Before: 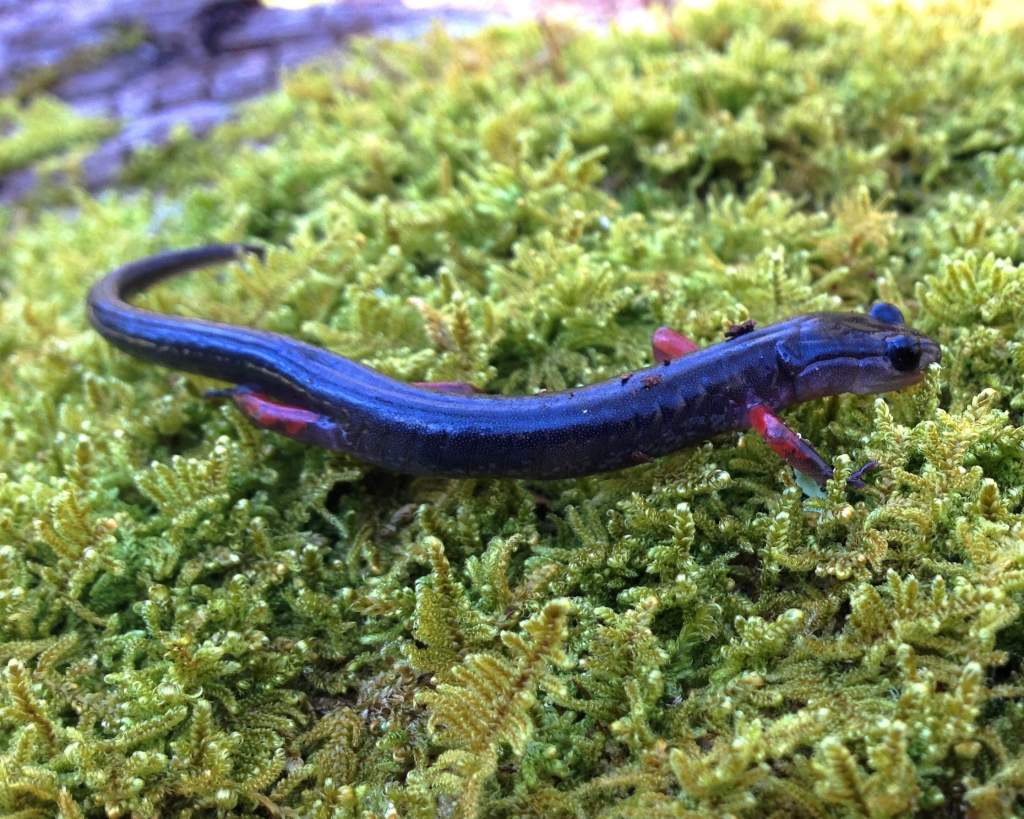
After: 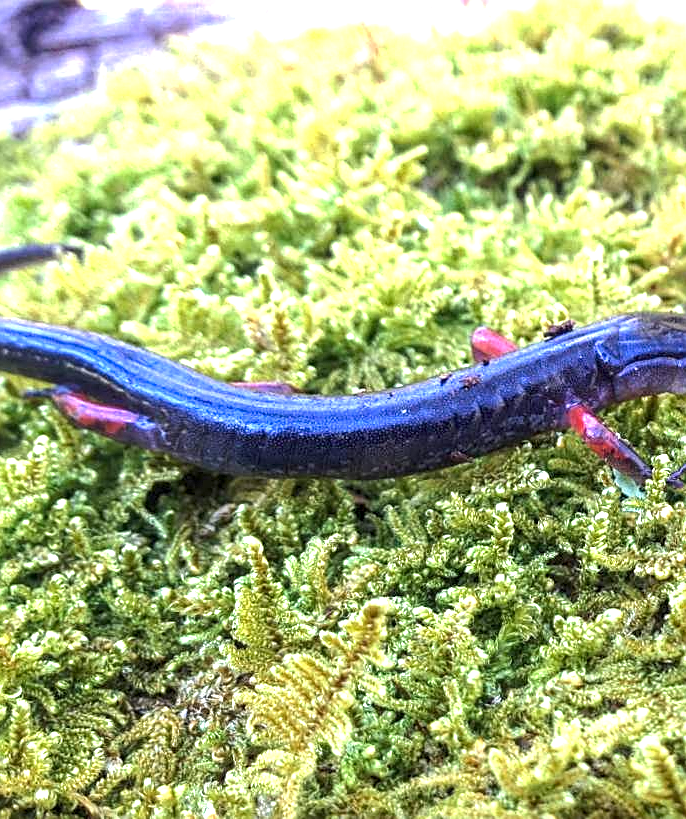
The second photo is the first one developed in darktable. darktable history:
exposure: black level correction 0, exposure 1.199 EV, compensate highlight preservation false
crop and rotate: left 17.717%, right 15.265%
sharpen: on, module defaults
local contrast: highlights 61%, detail 143%, midtone range 0.428
